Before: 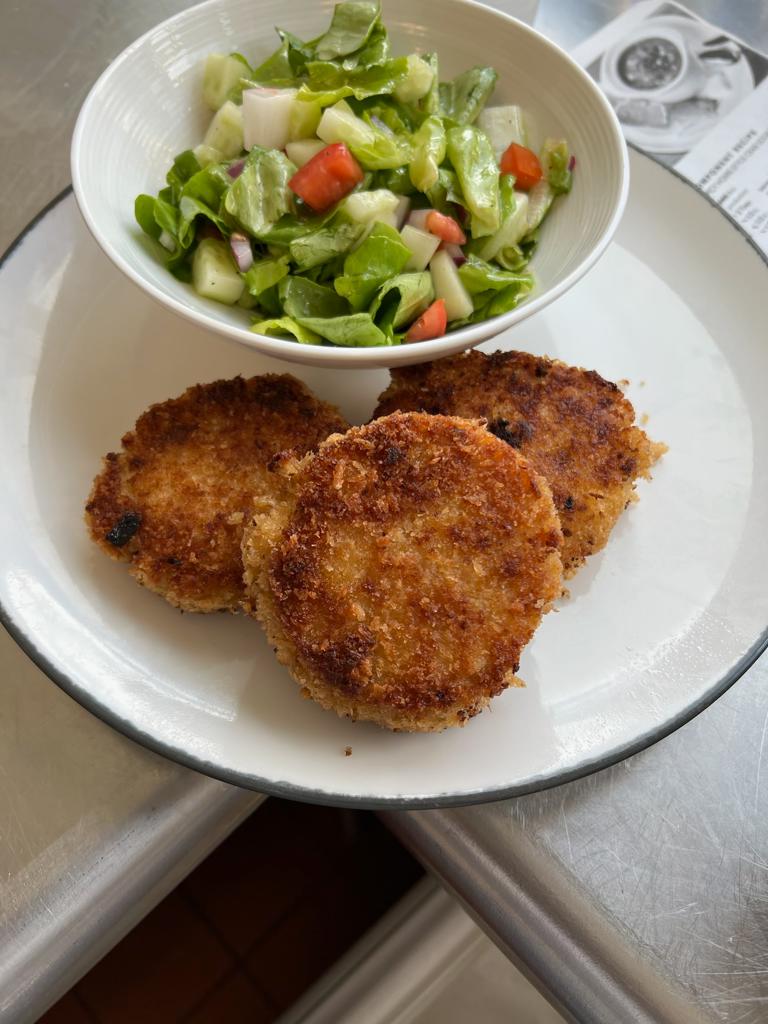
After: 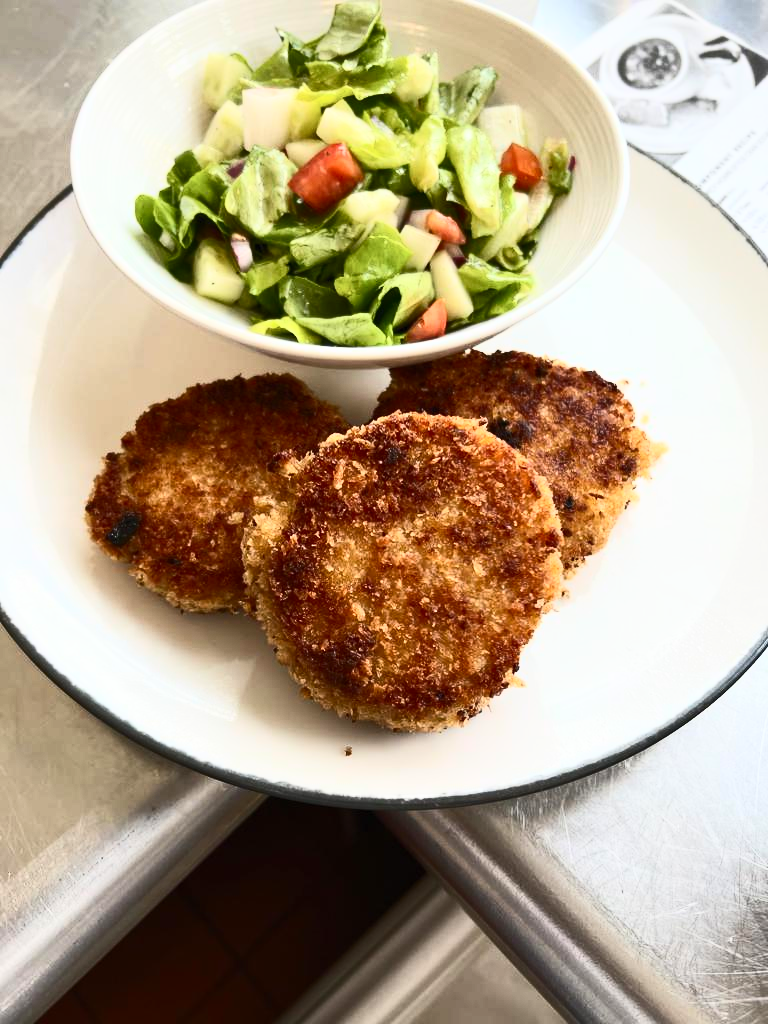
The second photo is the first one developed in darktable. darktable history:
contrast brightness saturation: contrast 0.62, brightness 0.34, saturation 0.14
